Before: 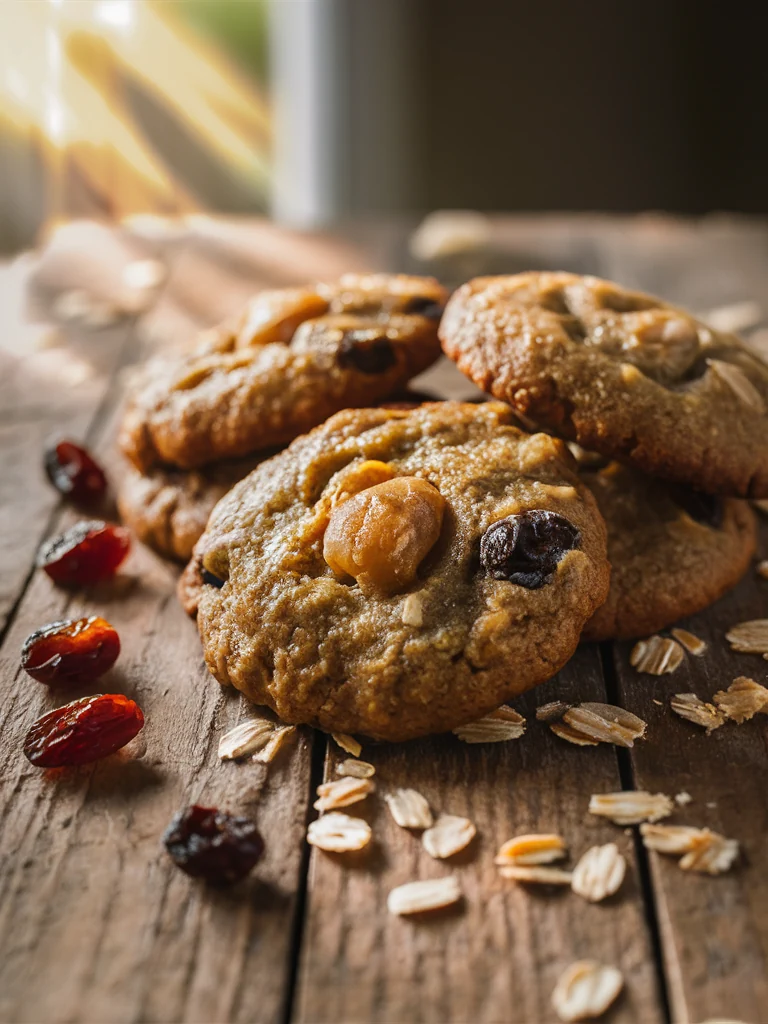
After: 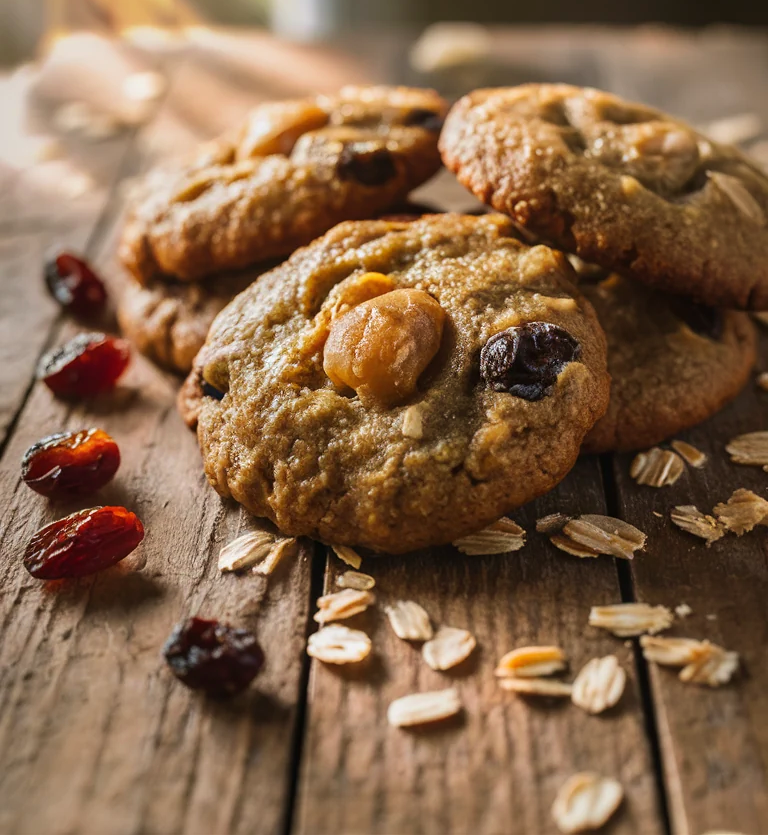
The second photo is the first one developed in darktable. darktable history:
crop and rotate: top 18.362%
velvia: on, module defaults
